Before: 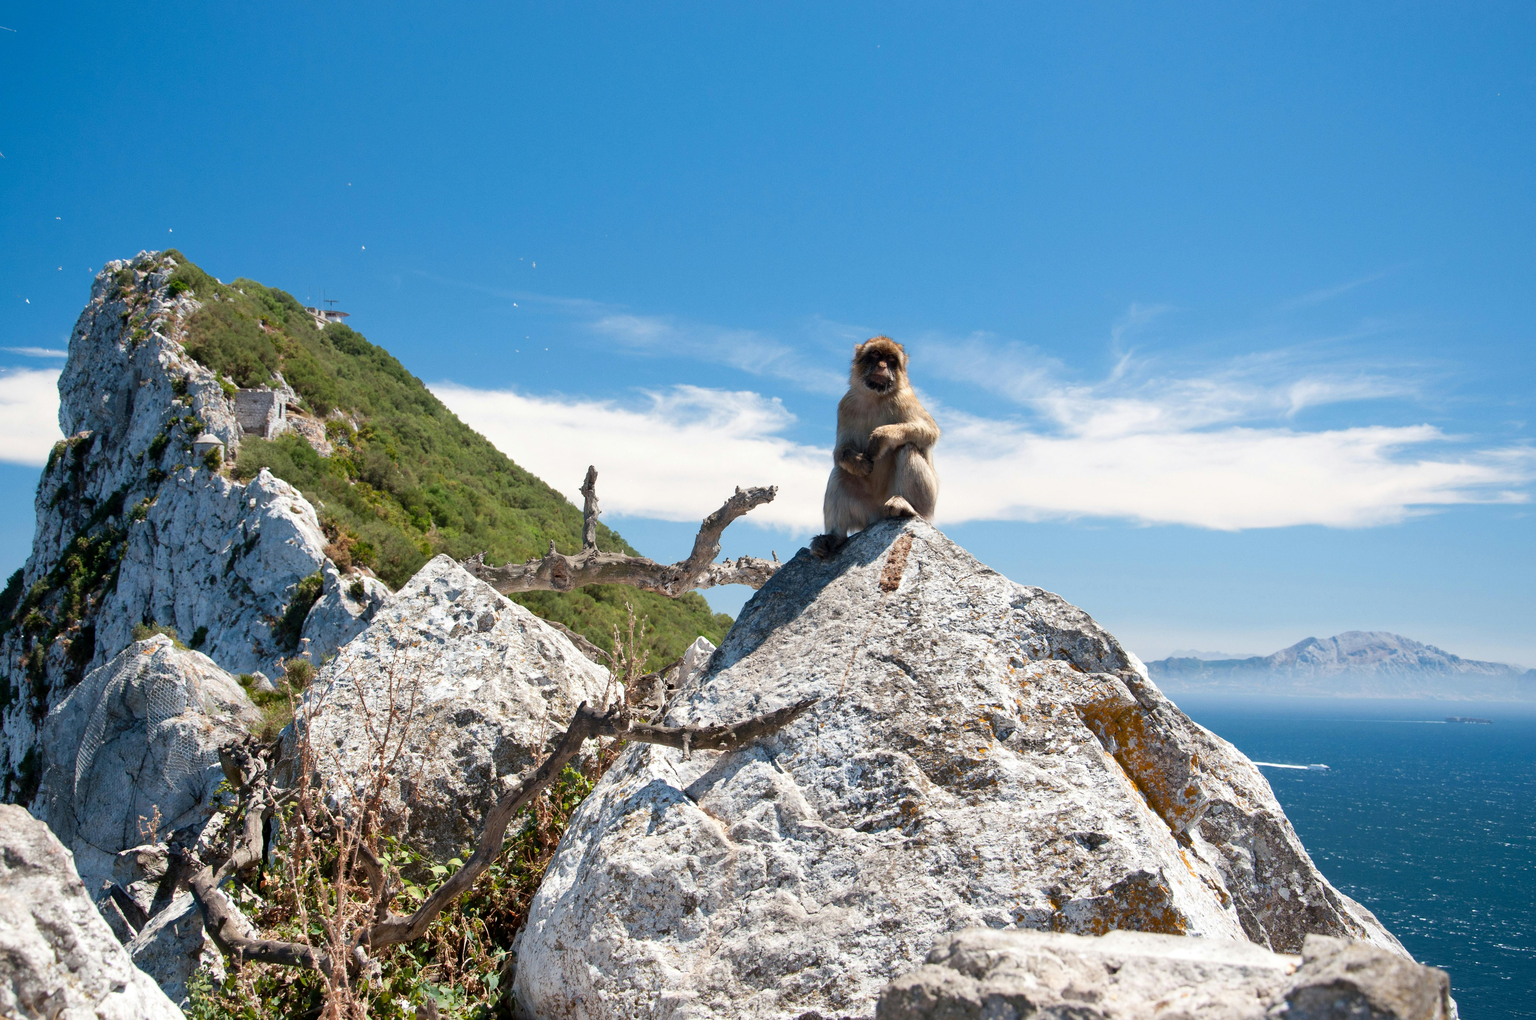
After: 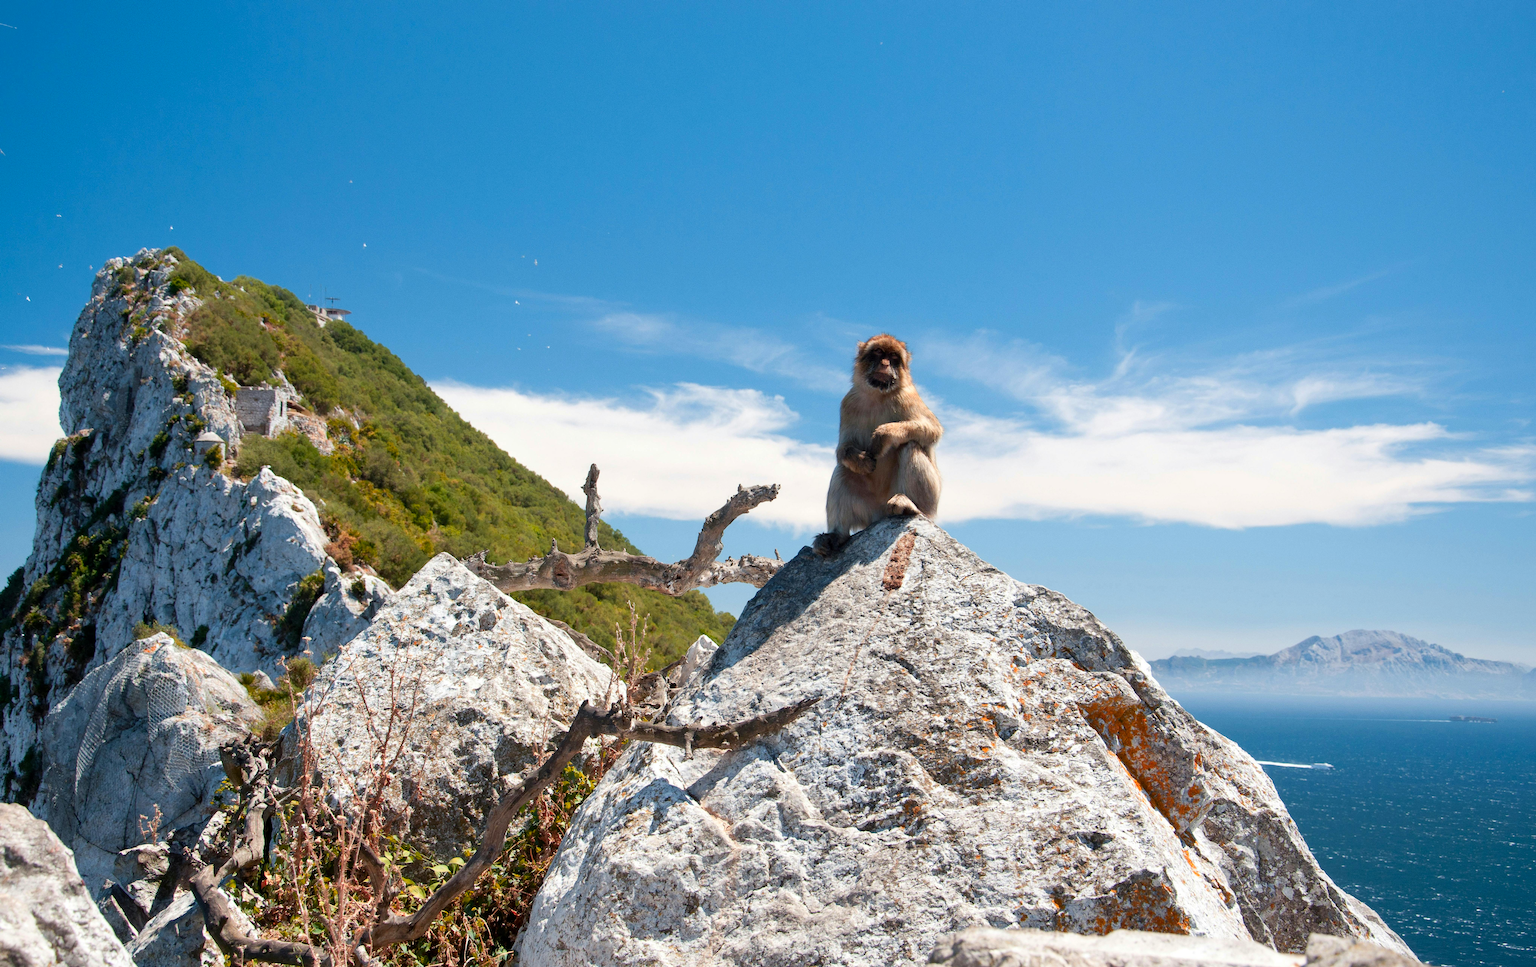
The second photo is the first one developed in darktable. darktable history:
crop: top 0.364%, right 0.262%, bottom 5.07%
color zones: curves: ch1 [(0.24, 0.634) (0.75, 0.5)]; ch2 [(0.253, 0.437) (0.745, 0.491)]
